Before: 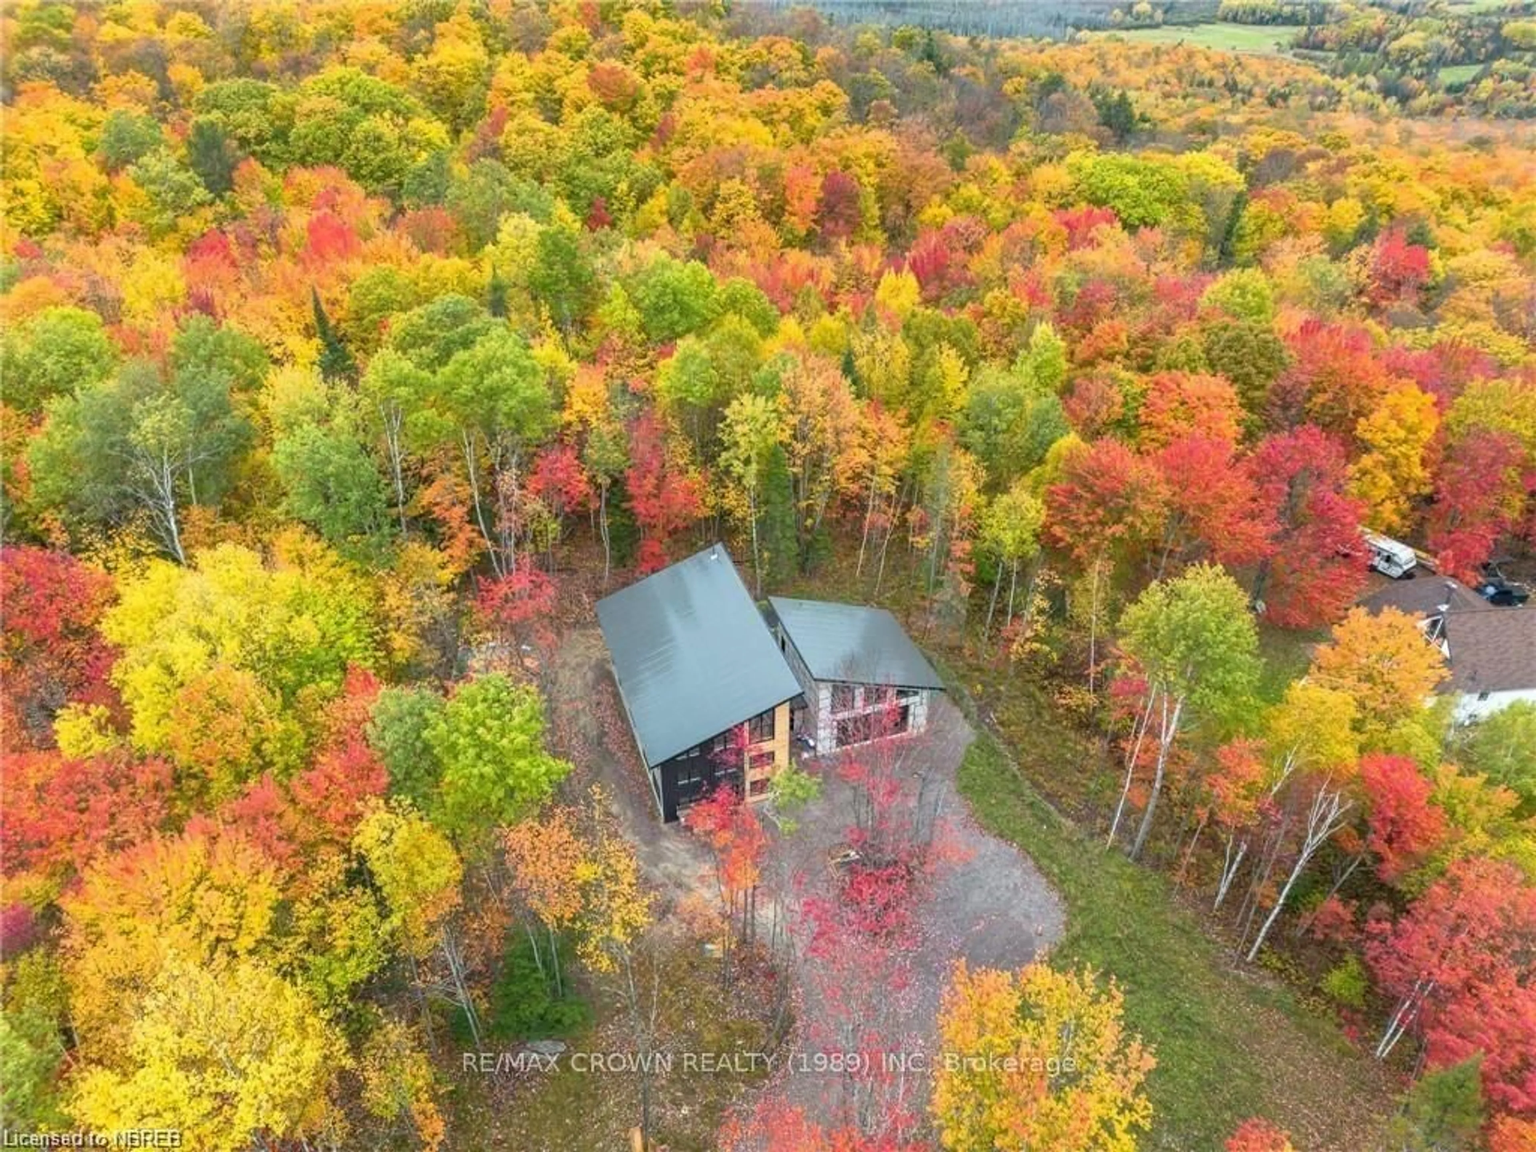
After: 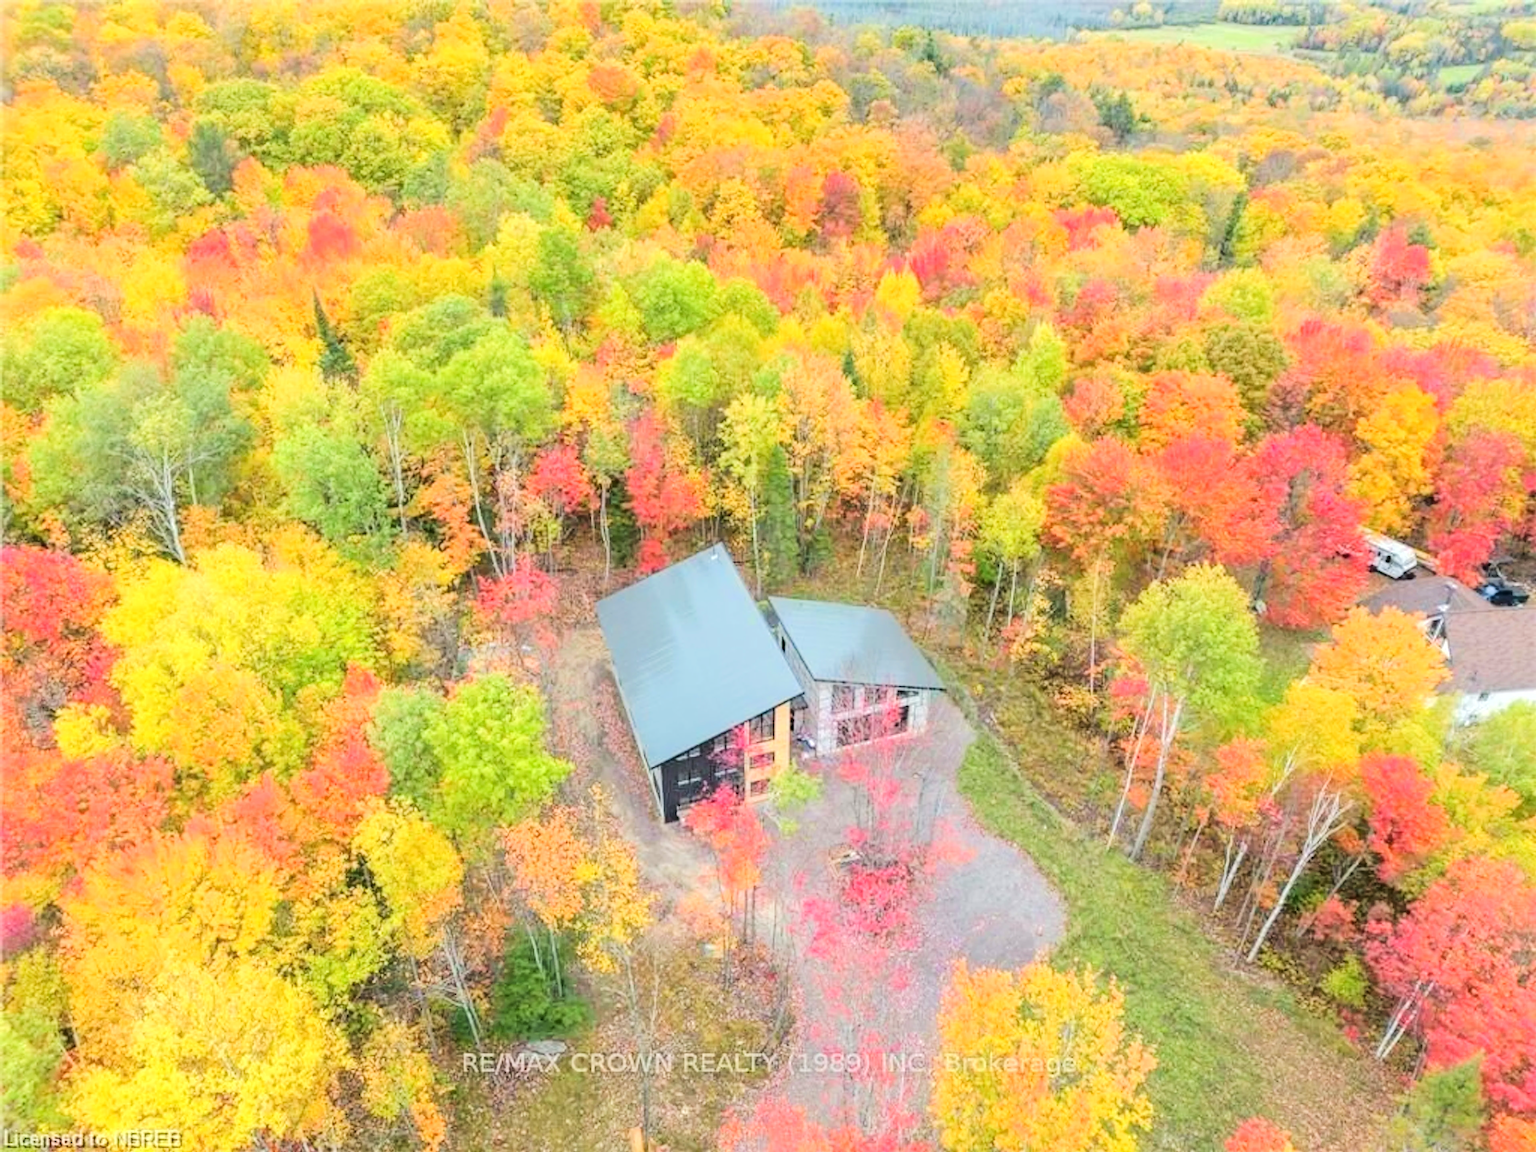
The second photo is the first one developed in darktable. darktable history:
tone equalizer: -7 EV 0.147 EV, -6 EV 0.601 EV, -5 EV 1.17 EV, -4 EV 1.31 EV, -3 EV 1.14 EV, -2 EV 0.6 EV, -1 EV 0.159 EV, edges refinement/feathering 500, mask exposure compensation -1.57 EV, preserve details no
